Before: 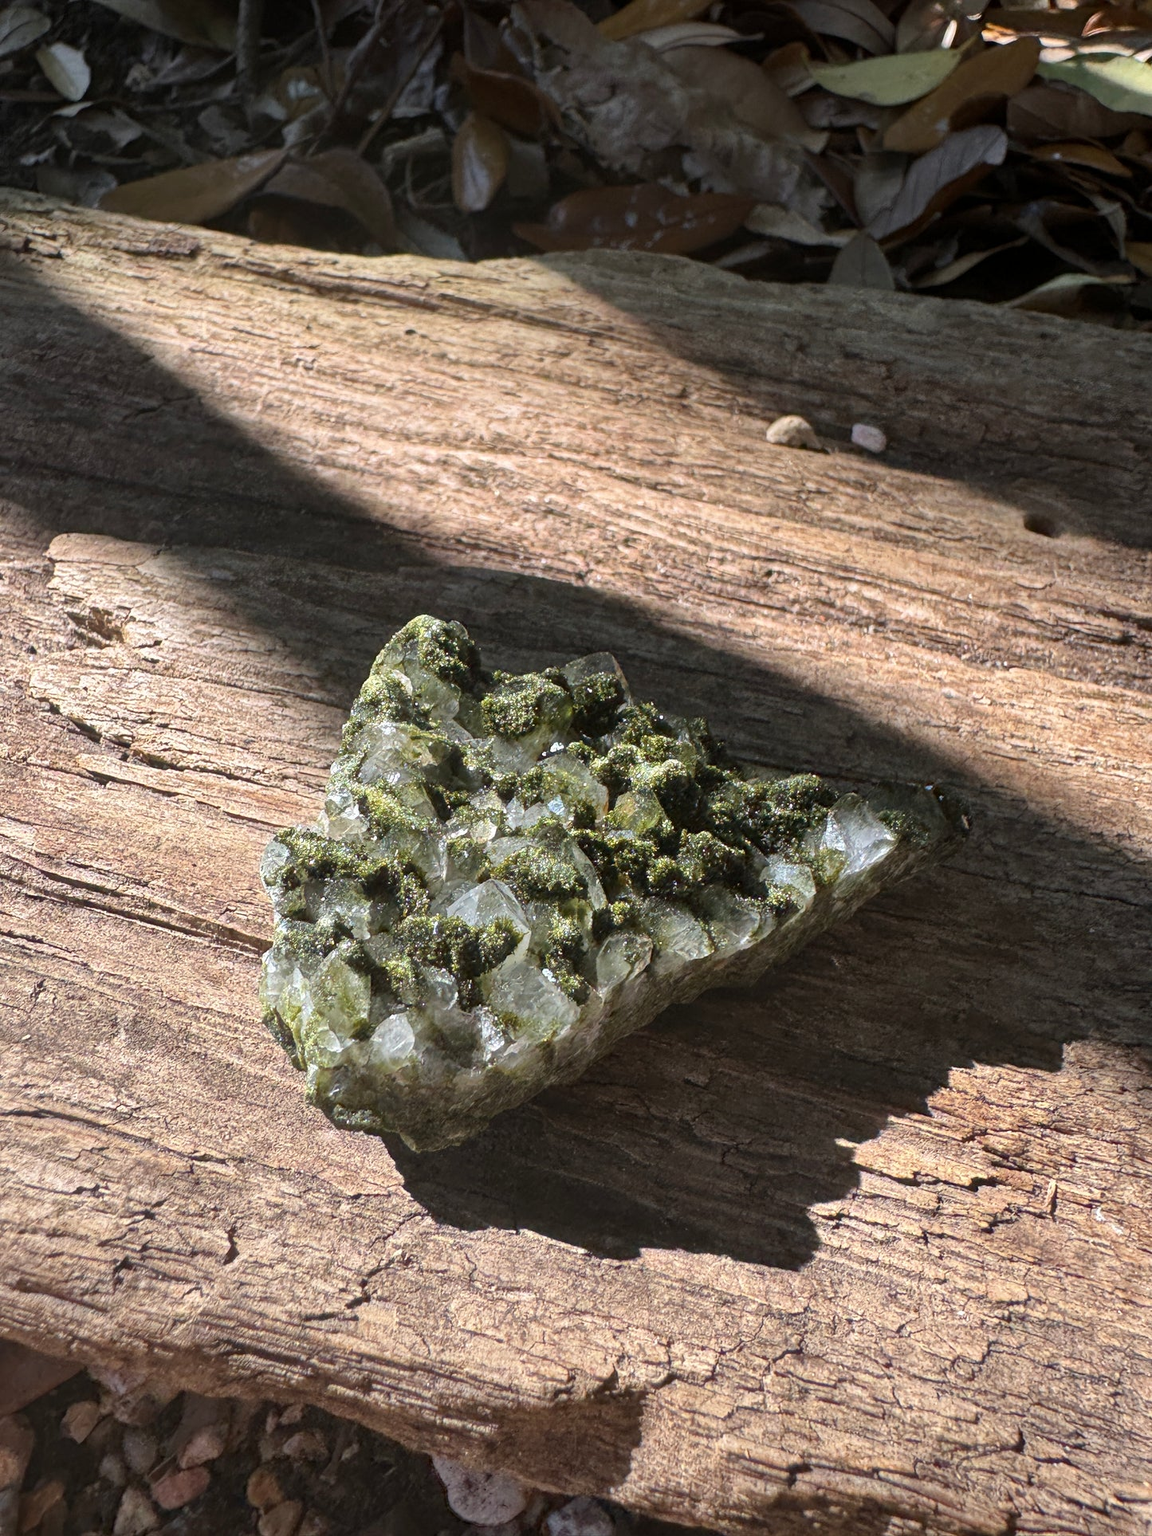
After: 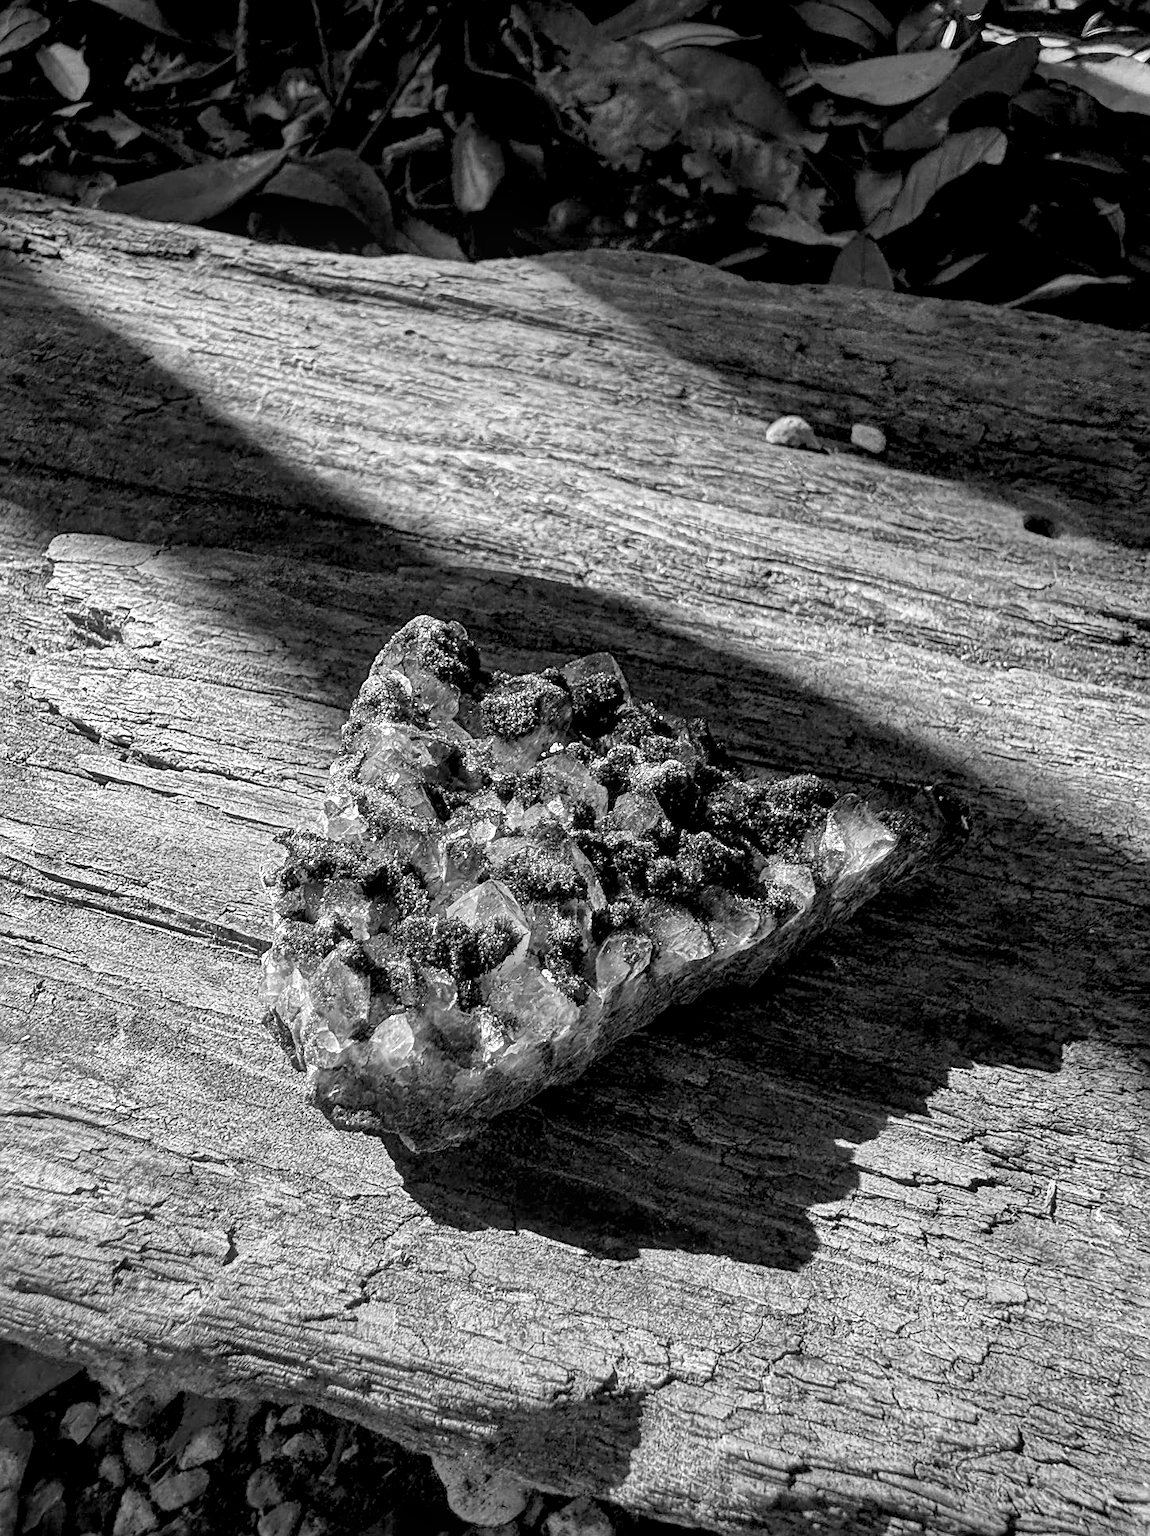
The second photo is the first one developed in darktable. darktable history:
rgb levels: levels [[0.013, 0.434, 0.89], [0, 0.5, 1], [0, 0.5, 1]]
sharpen: on, module defaults
crop and rotate: left 0.126%
white balance: emerald 1
color calibration: output gray [0.246, 0.254, 0.501, 0], gray › normalize channels true, illuminant same as pipeline (D50), adaptation XYZ, x 0.346, y 0.359, gamut compression 0
local contrast: on, module defaults
